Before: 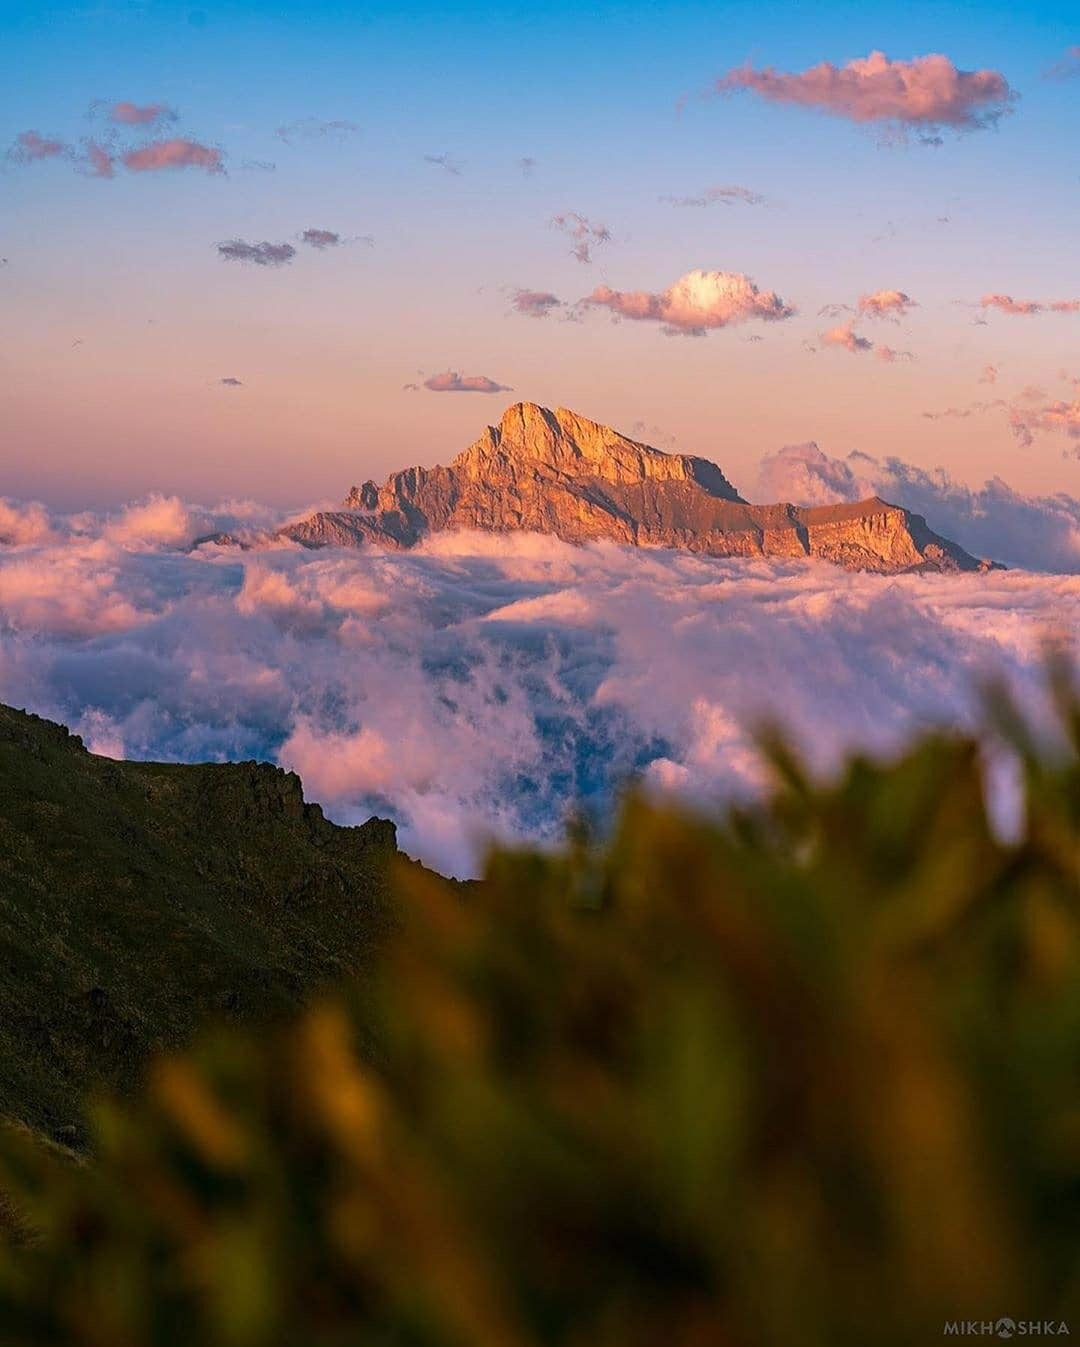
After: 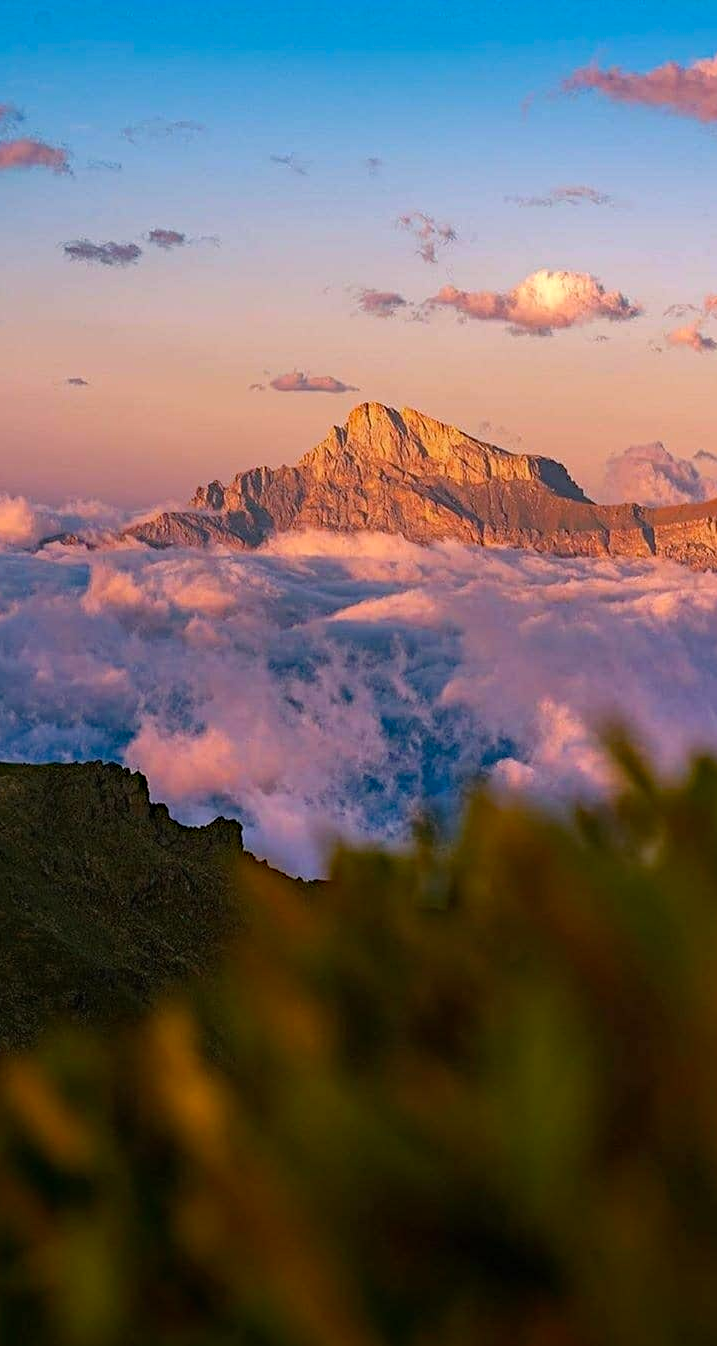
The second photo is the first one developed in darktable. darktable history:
crop and rotate: left 14.3%, right 19.29%
vignetting: fall-off start 99.45%, brightness -0.252, saturation 0.15, center (-0.052, -0.356)
haze removal: strength 0.287, distance 0.25, compatibility mode true, adaptive false
tone equalizer: -7 EV 0.169 EV, -6 EV 0.087 EV, -5 EV 0.065 EV, -4 EV 0.055 EV, -2 EV -0.031 EV, -1 EV -0.041 EV, +0 EV -0.07 EV, edges refinement/feathering 500, mask exposure compensation -1.57 EV, preserve details no
